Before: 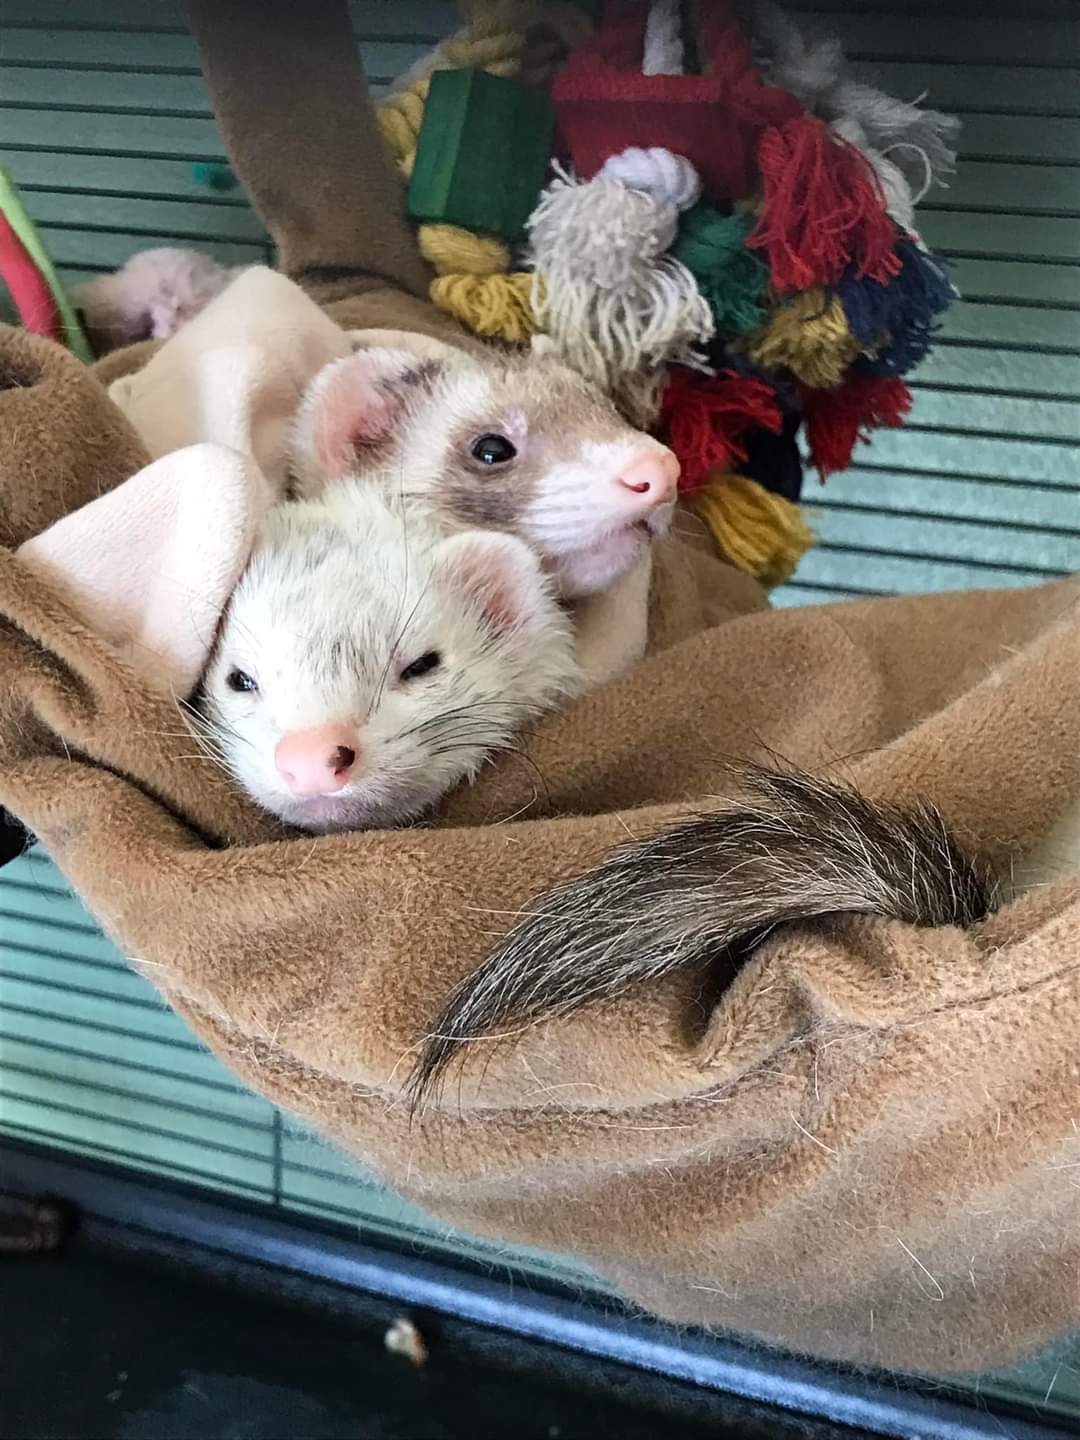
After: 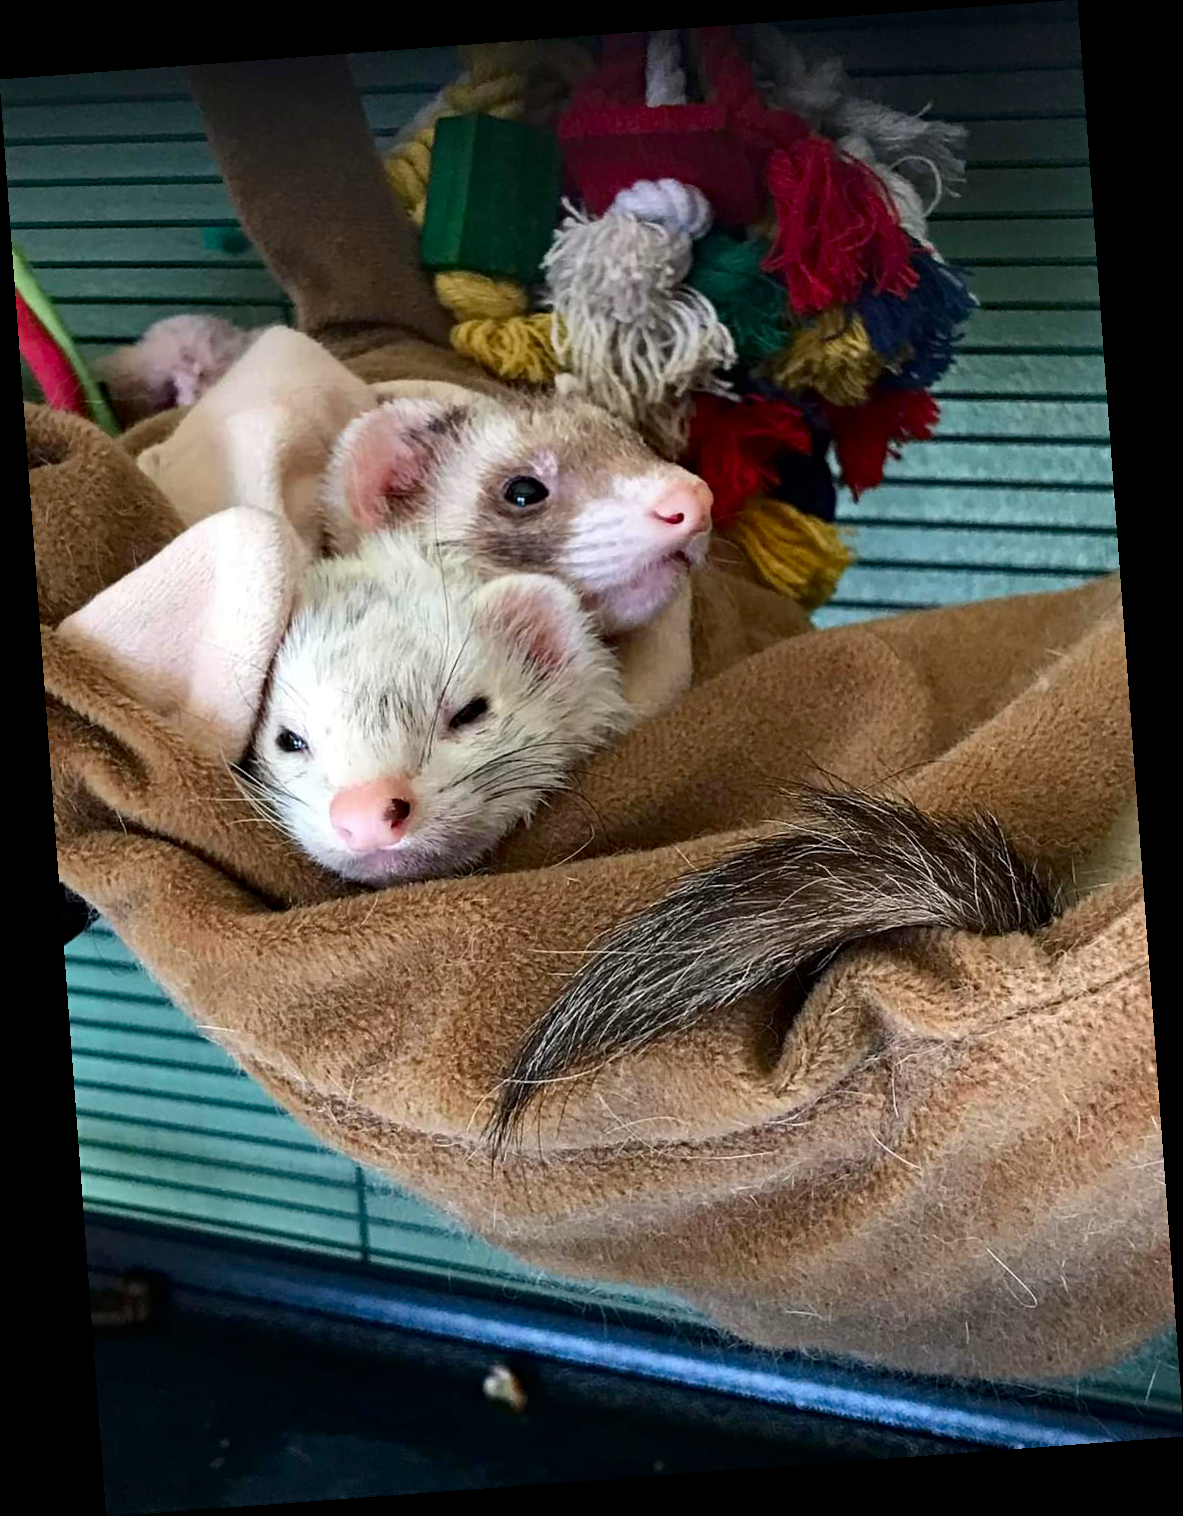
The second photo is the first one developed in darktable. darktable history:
haze removal: compatibility mode true, adaptive false
rotate and perspective: rotation -4.25°, automatic cropping off
contrast brightness saturation: contrast 0.07, brightness -0.14, saturation 0.11
